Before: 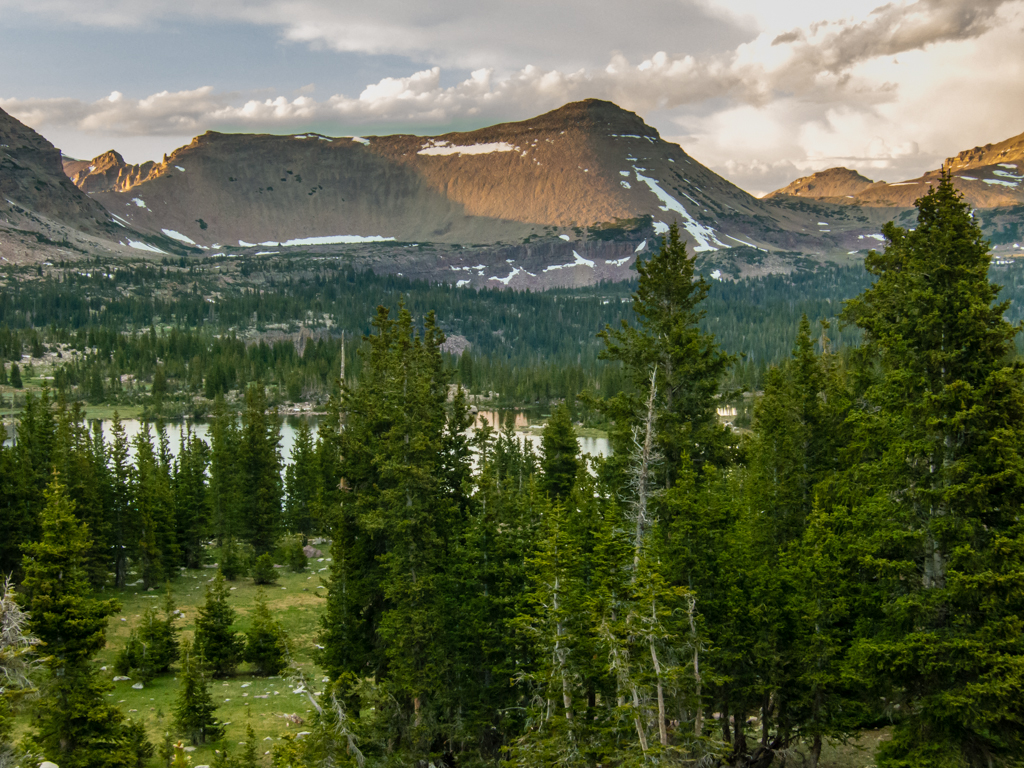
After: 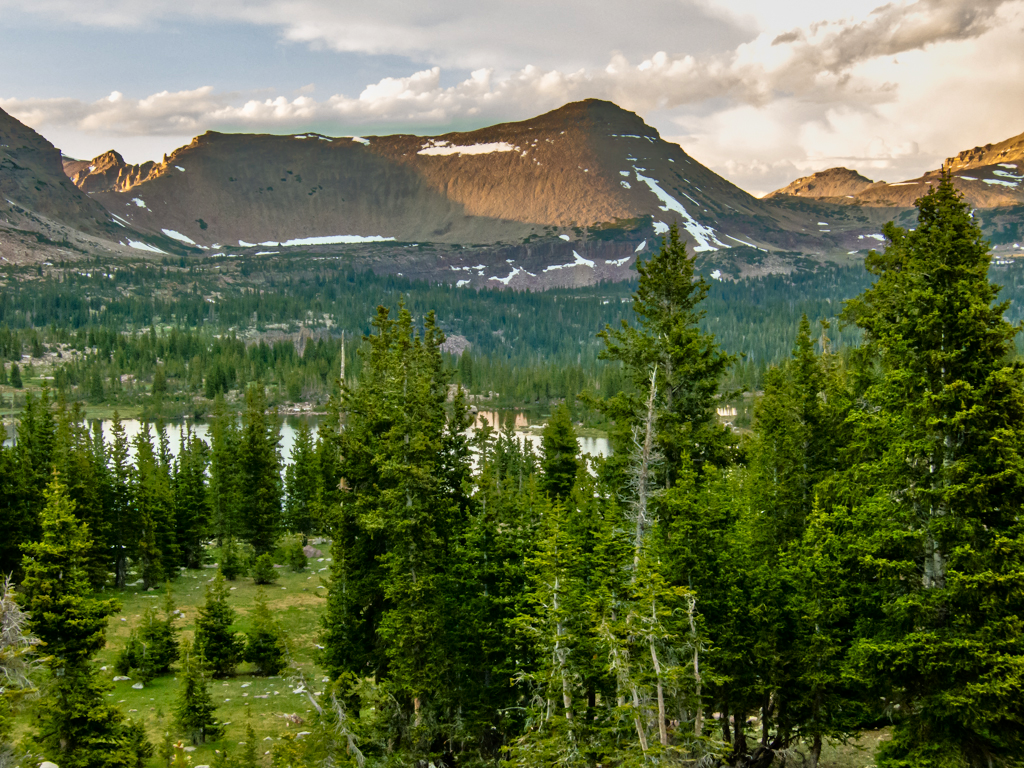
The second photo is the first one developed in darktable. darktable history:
contrast brightness saturation: contrast 0.153, brightness -0.011, saturation 0.096
tone equalizer: -8 EV -0.527 EV, -7 EV -0.352 EV, -6 EV -0.111 EV, -5 EV 0.394 EV, -4 EV 0.992 EV, -3 EV 0.777 EV, -2 EV -0.007 EV, -1 EV 0.129 EV, +0 EV -0.017 EV
